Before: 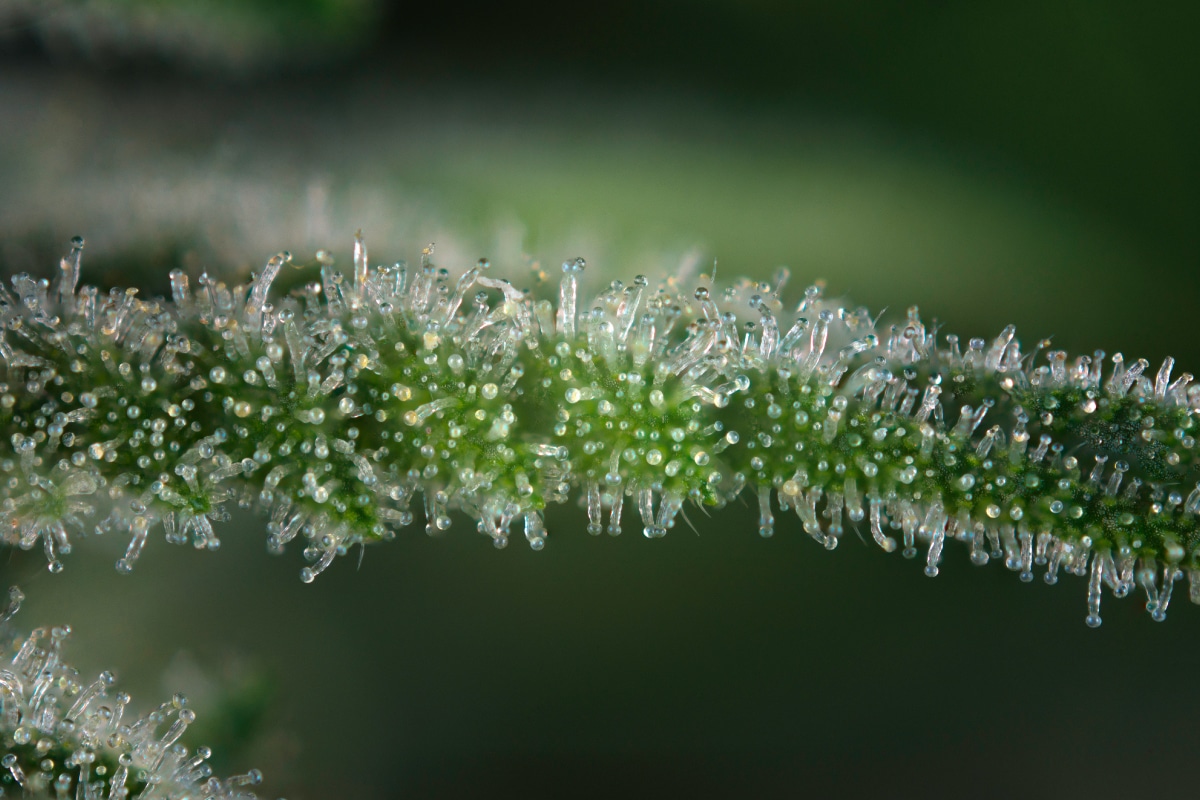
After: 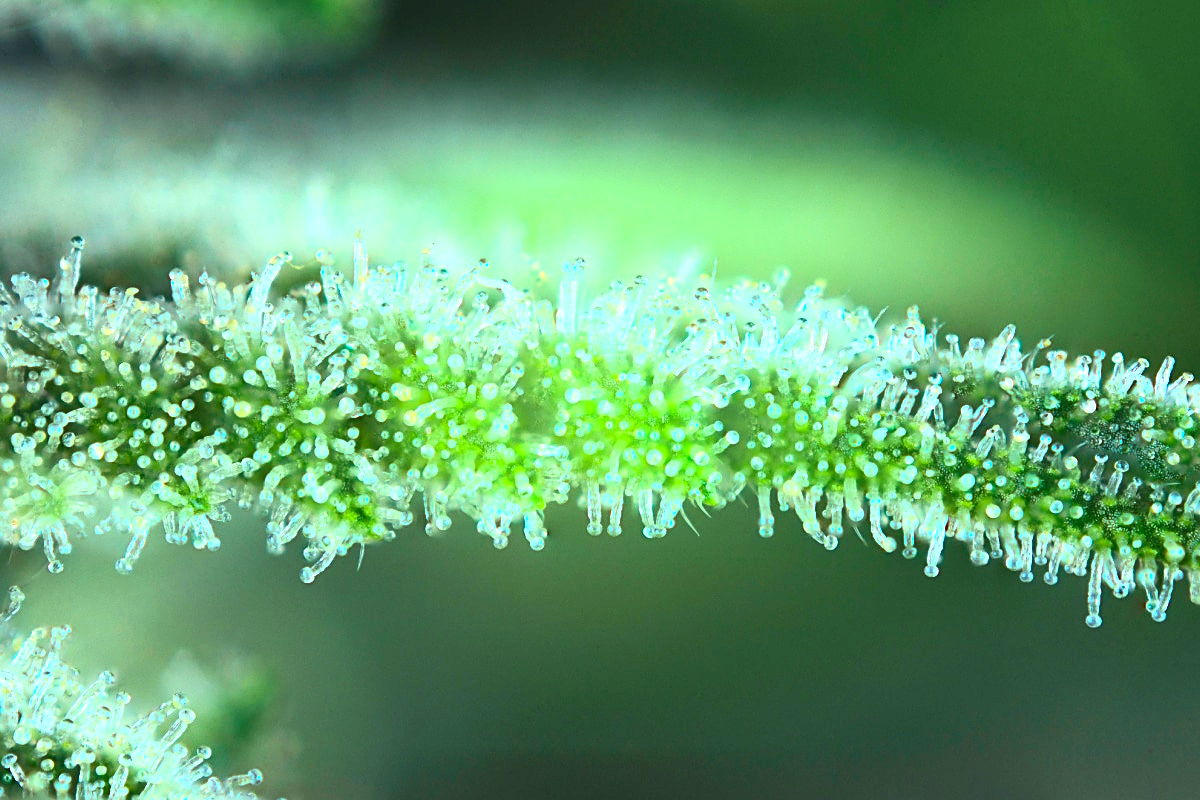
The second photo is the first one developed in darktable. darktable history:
color balance: mode lift, gamma, gain (sRGB), lift [0.997, 0.979, 1.021, 1.011], gamma [1, 1.084, 0.916, 0.998], gain [1, 0.87, 1.13, 1.101], contrast 4.55%, contrast fulcrum 38.24%, output saturation 104.09%
contrast brightness saturation: contrast 0.2, brightness 0.16, saturation 0.22
sharpen: on, module defaults
exposure: black level correction 0, exposure 1.45 EV, compensate exposure bias true, compensate highlight preservation false
